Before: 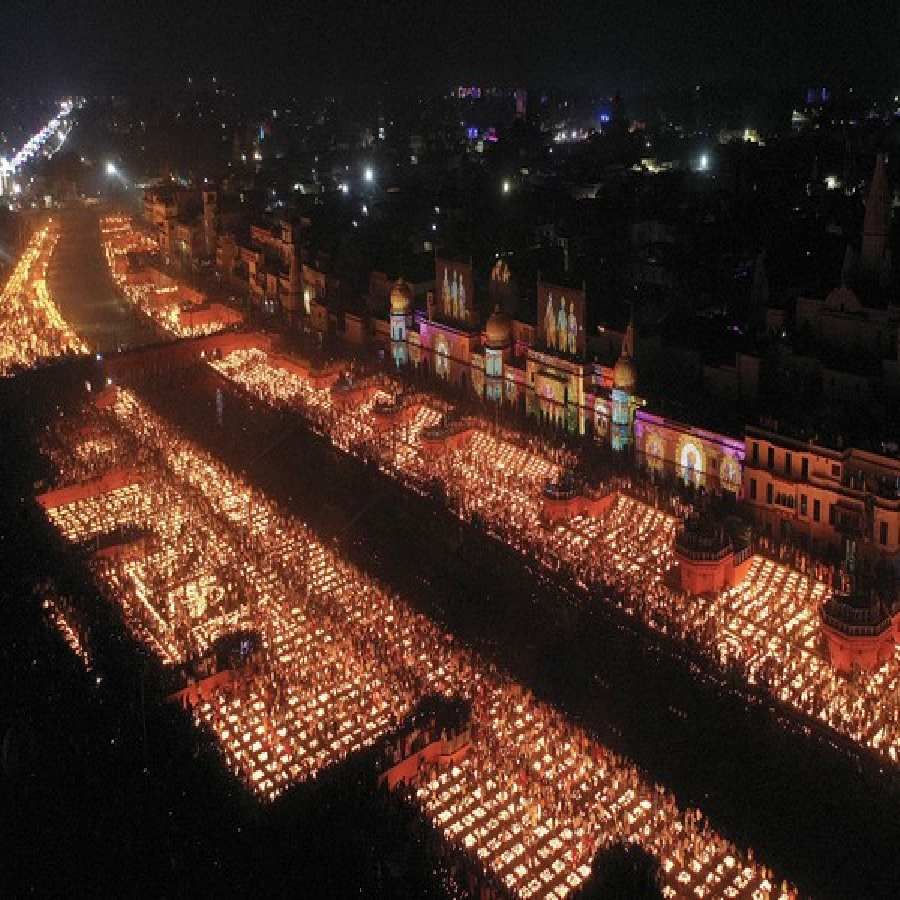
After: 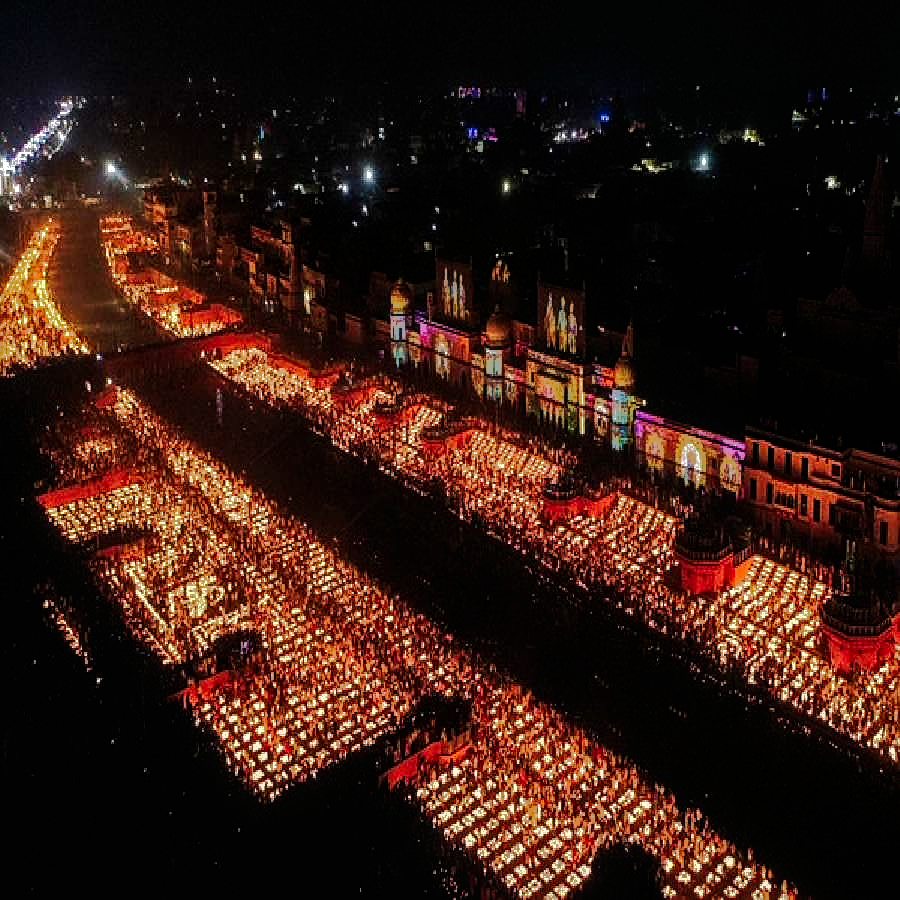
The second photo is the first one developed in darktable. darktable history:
velvia: on, module defaults
exposure: exposure 0.134 EV, compensate highlight preservation false
sharpen: on, module defaults
shadows and highlights: shadows -19.17, highlights -73.74, highlights color adjustment 0.101%
tone curve: curves: ch0 [(0, 0) (0.003, 0.007) (0.011, 0.008) (0.025, 0.007) (0.044, 0.009) (0.069, 0.012) (0.1, 0.02) (0.136, 0.035) (0.177, 0.06) (0.224, 0.104) (0.277, 0.16) (0.335, 0.228) (0.399, 0.308) (0.468, 0.418) (0.543, 0.525) (0.623, 0.635) (0.709, 0.723) (0.801, 0.802) (0.898, 0.889) (1, 1)], preserve colors none
local contrast: on, module defaults
